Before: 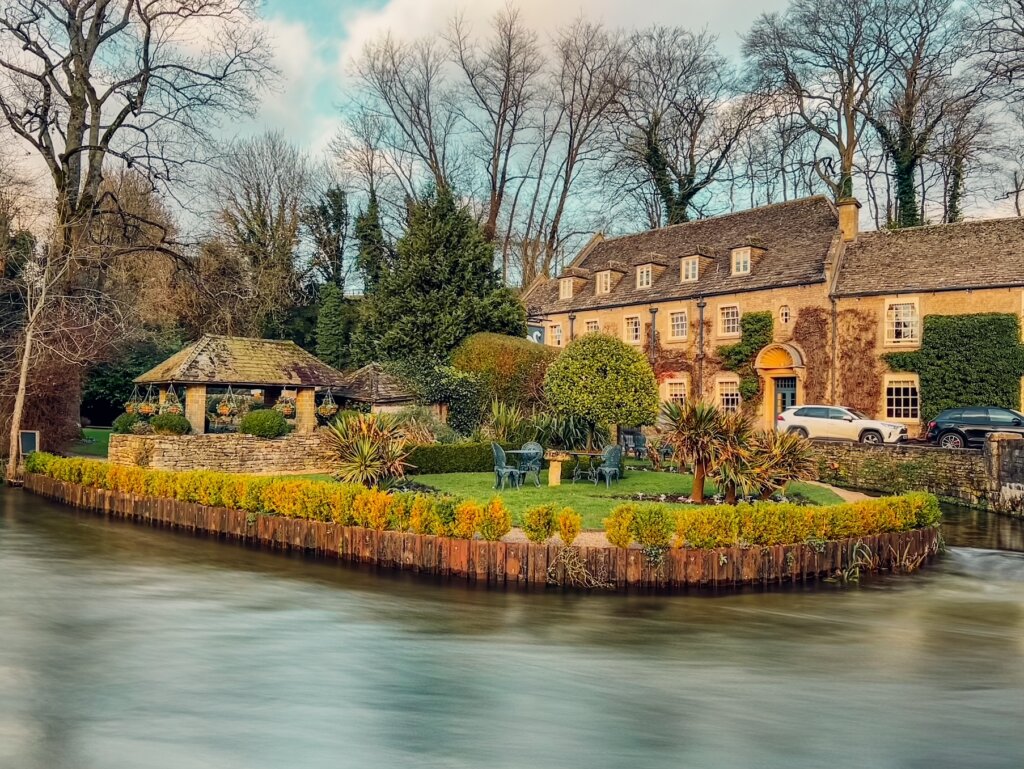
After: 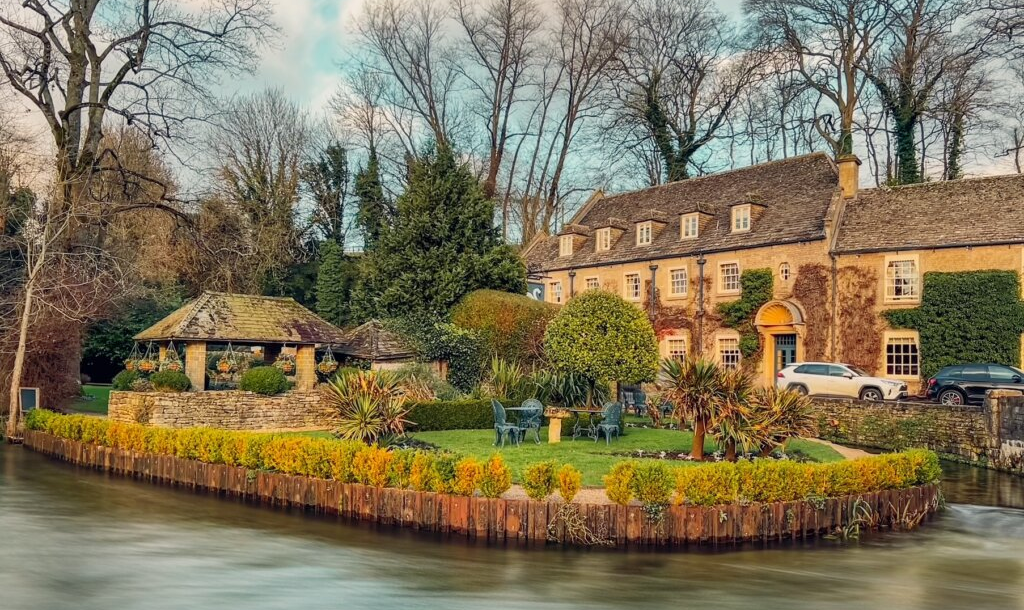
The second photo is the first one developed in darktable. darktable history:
crop and rotate: top 5.667%, bottom 14.937%
shadows and highlights: shadows 43.06, highlights 6.94
